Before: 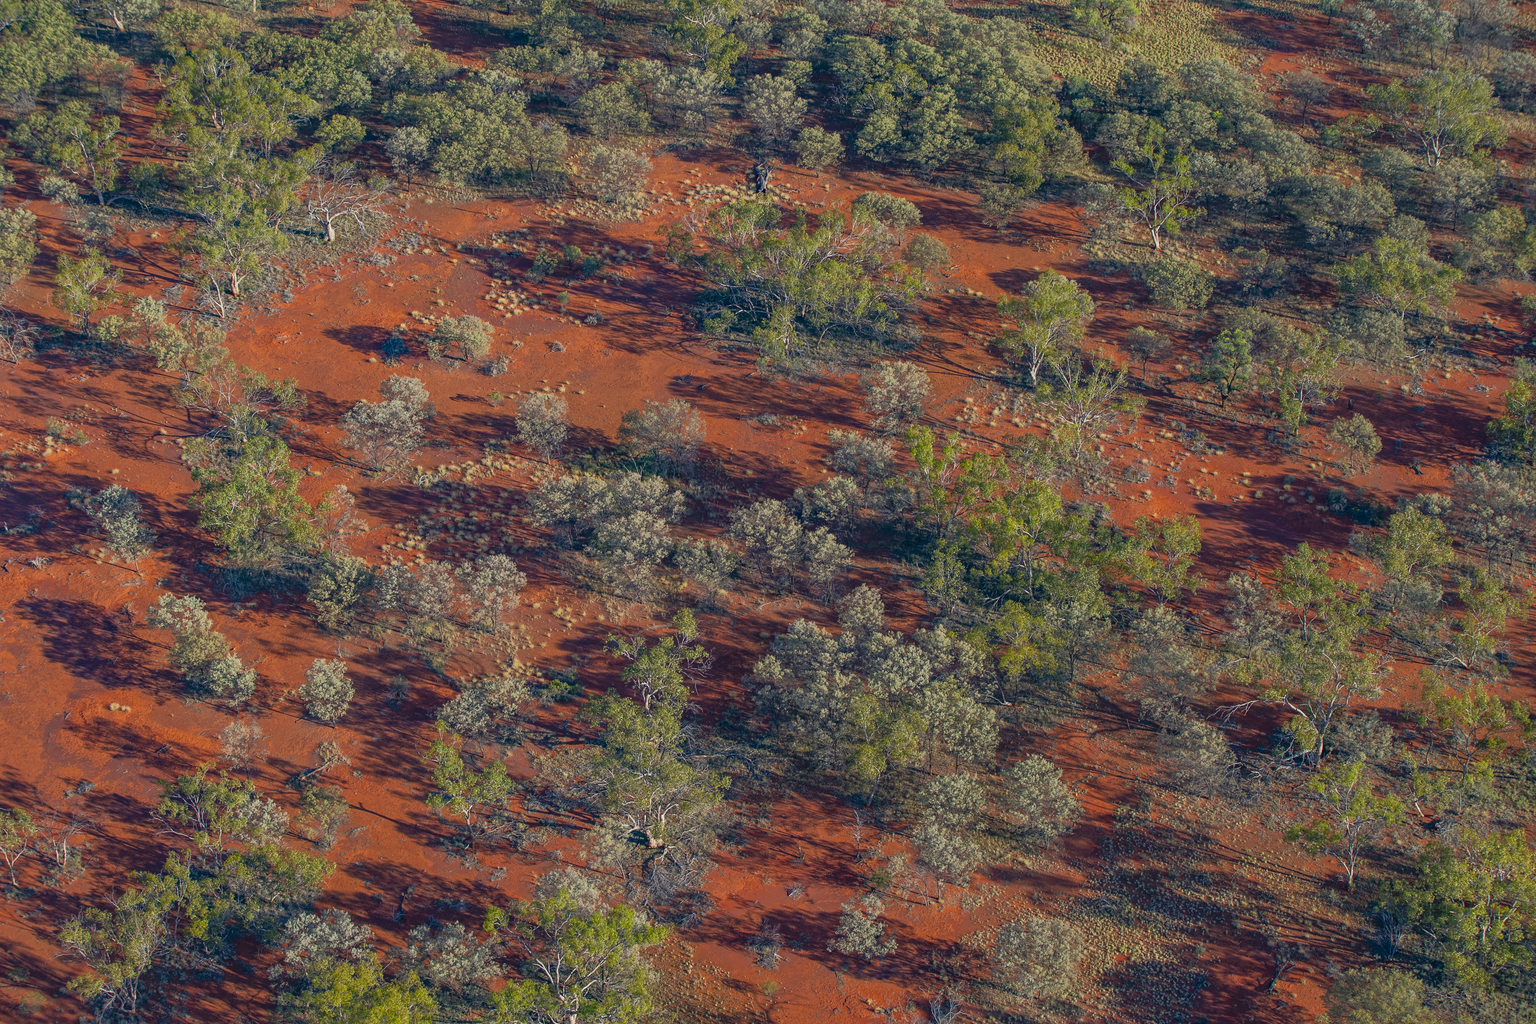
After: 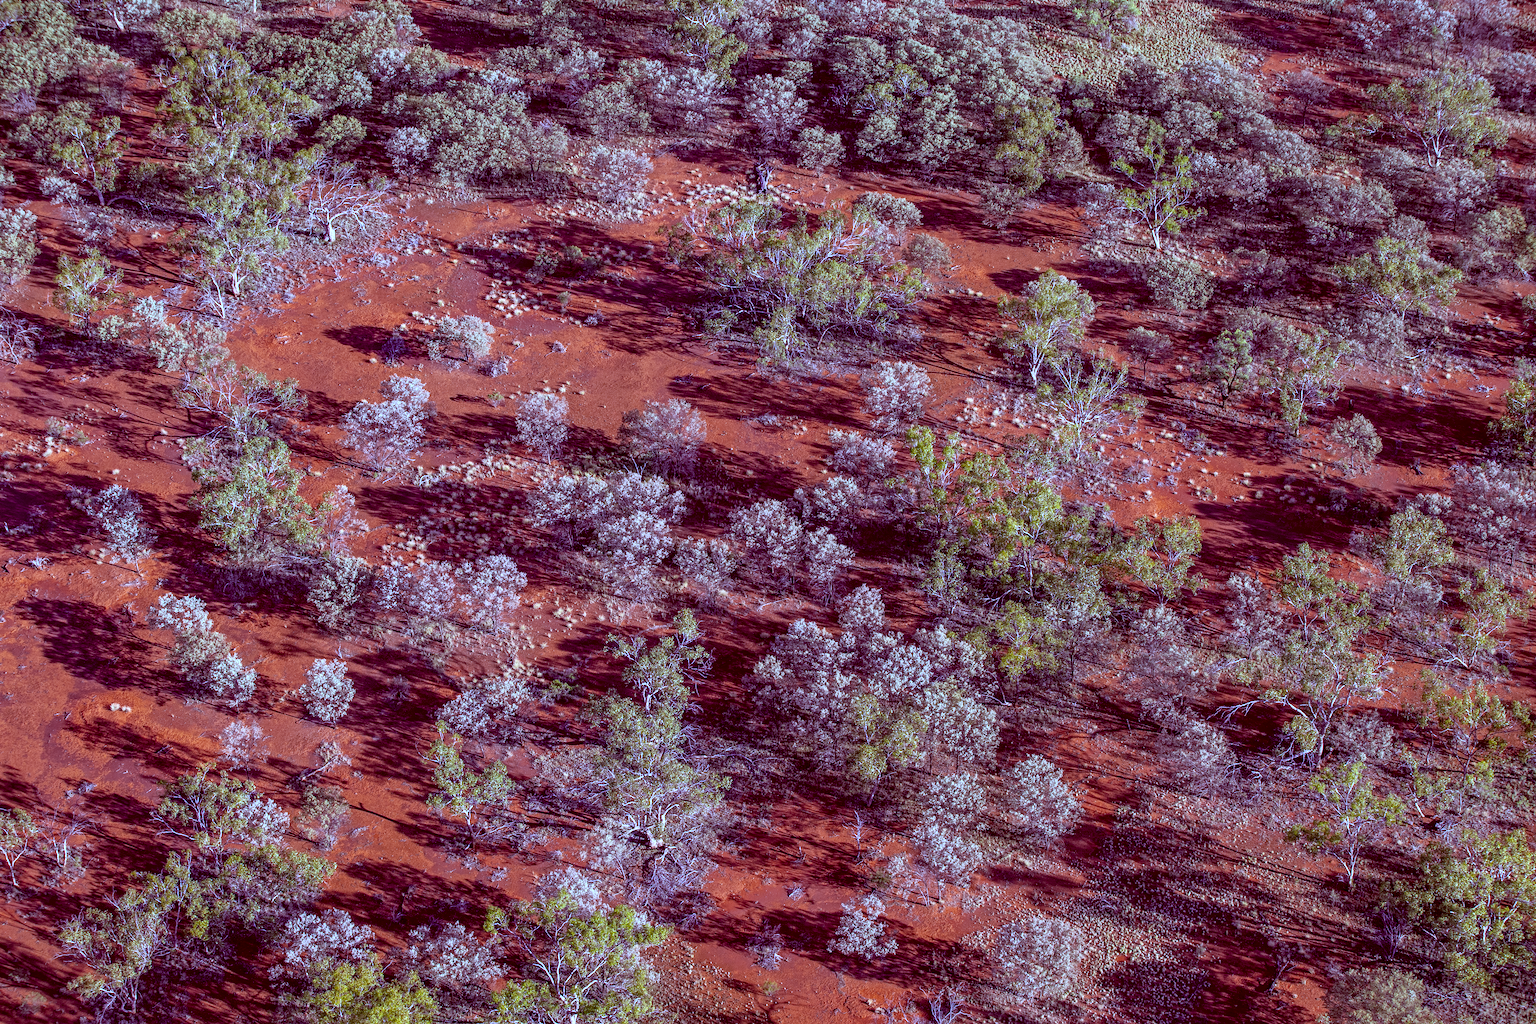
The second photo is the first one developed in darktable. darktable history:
color correction: highlights a* 9.03, highlights b* 8.71, shadows a* 40, shadows b* 40, saturation 0.8
local contrast: highlights 80%, shadows 57%, detail 175%, midtone range 0.602
white balance: red 0.766, blue 1.537
color calibration: output R [1.063, -0.012, -0.003, 0], output G [0, 1.022, 0.021, 0], output B [-0.079, 0.047, 1, 0], illuminant custom, x 0.389, y 0.387, temperature 3838.64 K
